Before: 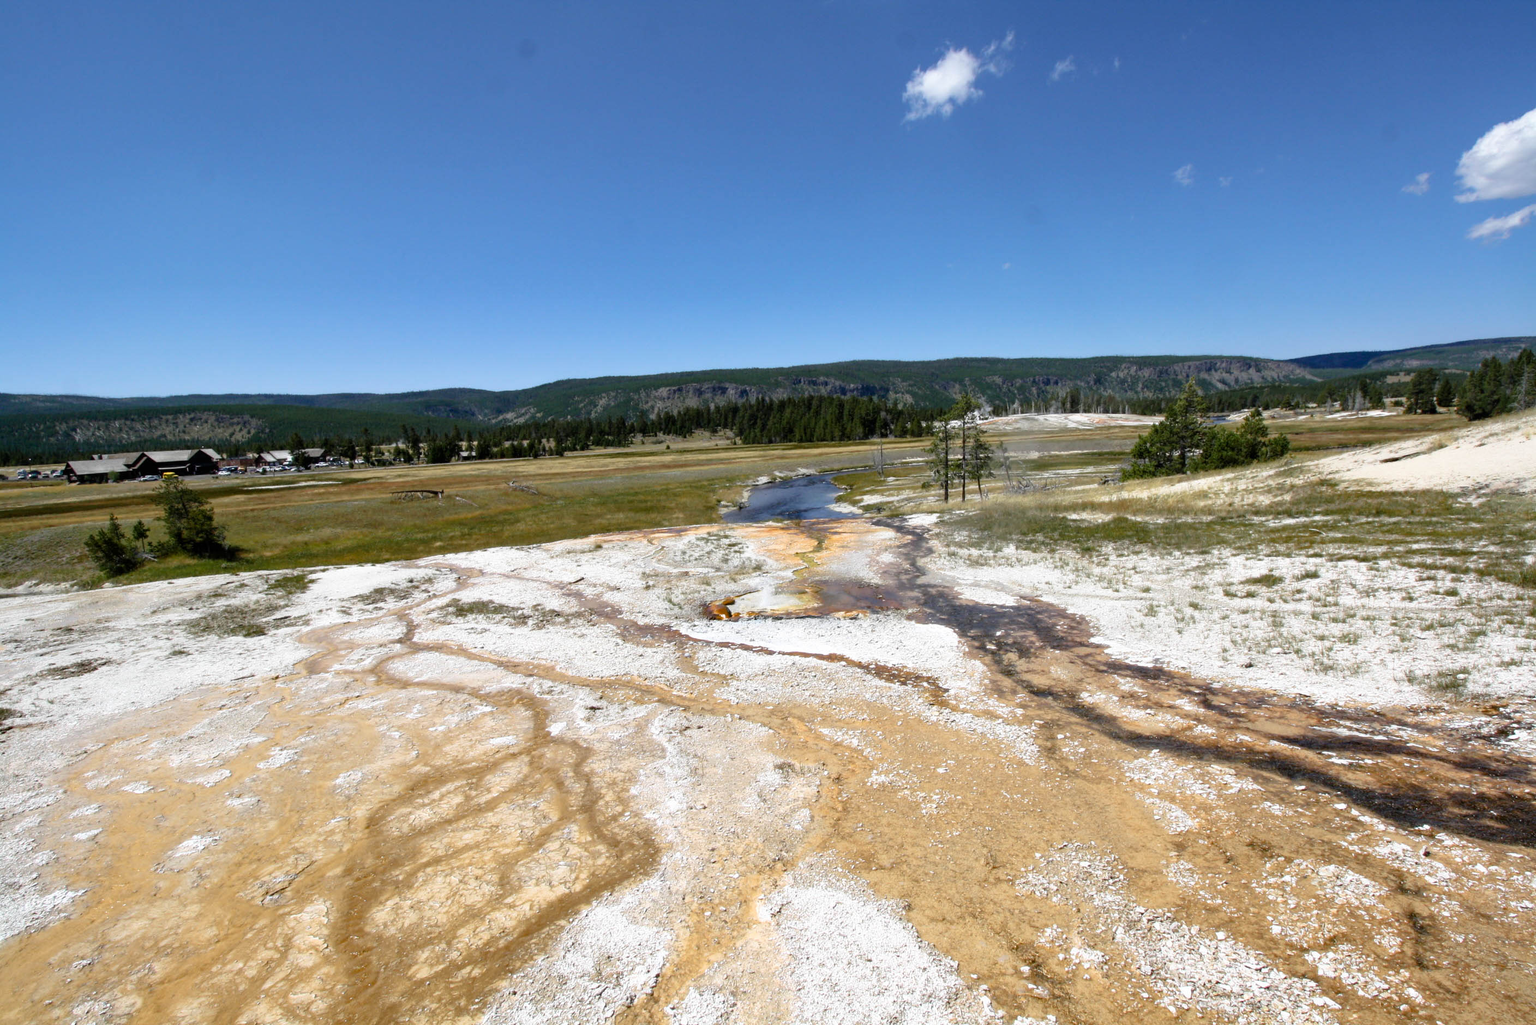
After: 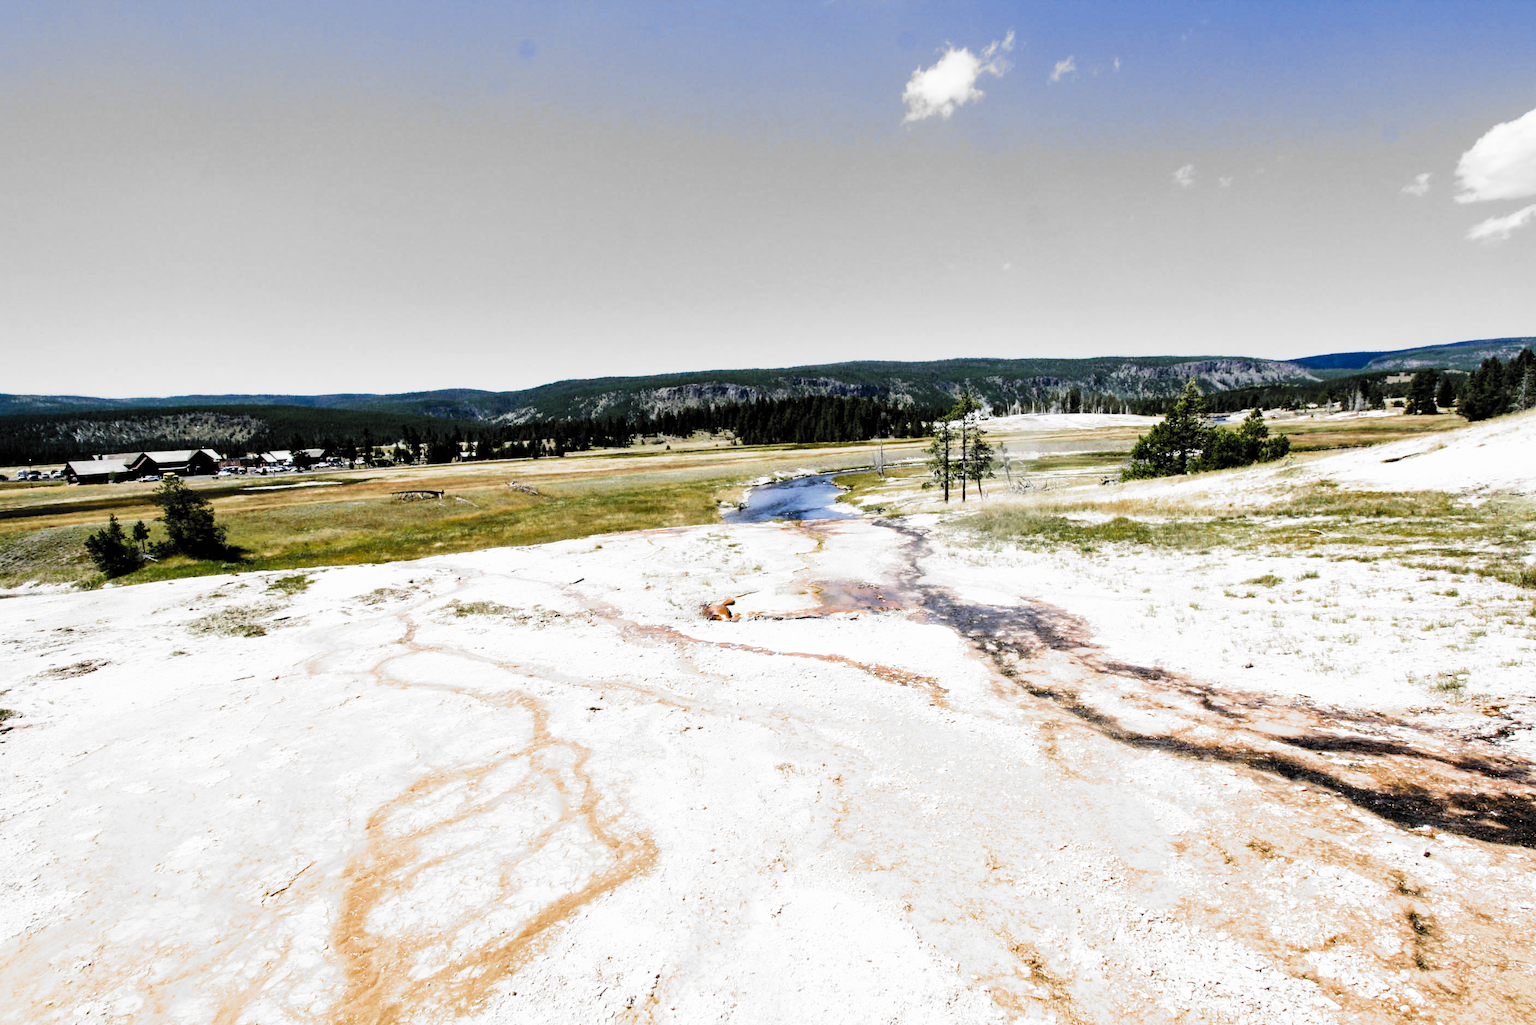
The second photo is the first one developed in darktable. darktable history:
exposure: black level correction 0, exposure 0.695 EV, compensate highlight preservation false
filmic rgb: black relative exposure -5.08 EV, white relative exposure 3.5 EV, hardness 3.17, contrast 1.384, highlights saturation mix -30.71%, add noise in highlights 0.001, color science v3 (2019), use custom middle-gray values true, contrast in highlights soft
contrast brightness saturation: contrast 0.228, brightness 0.096, saturation 0.287
